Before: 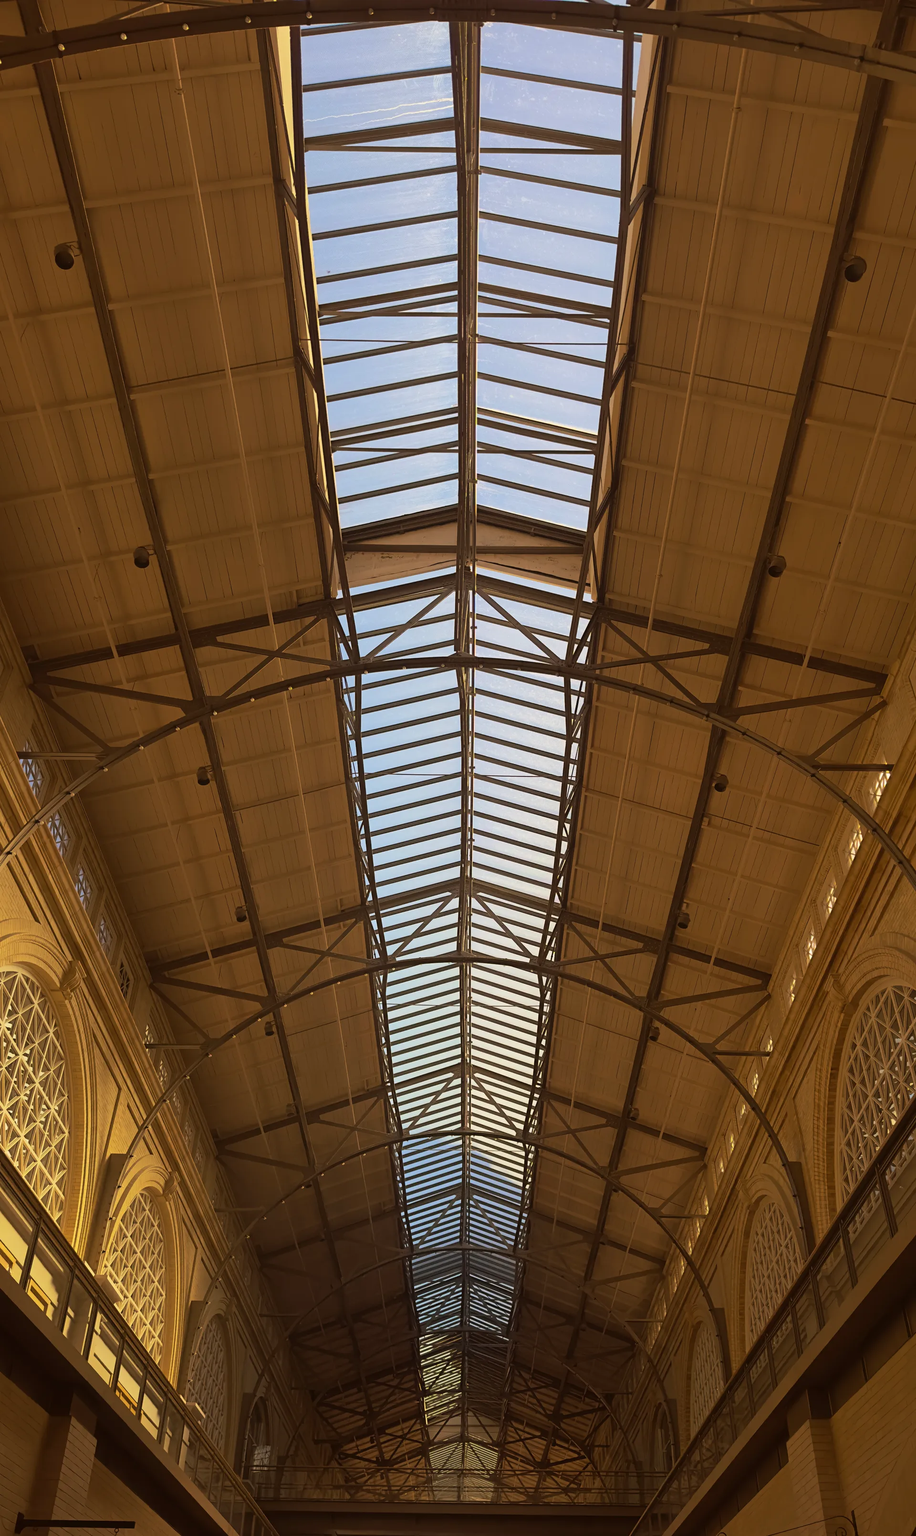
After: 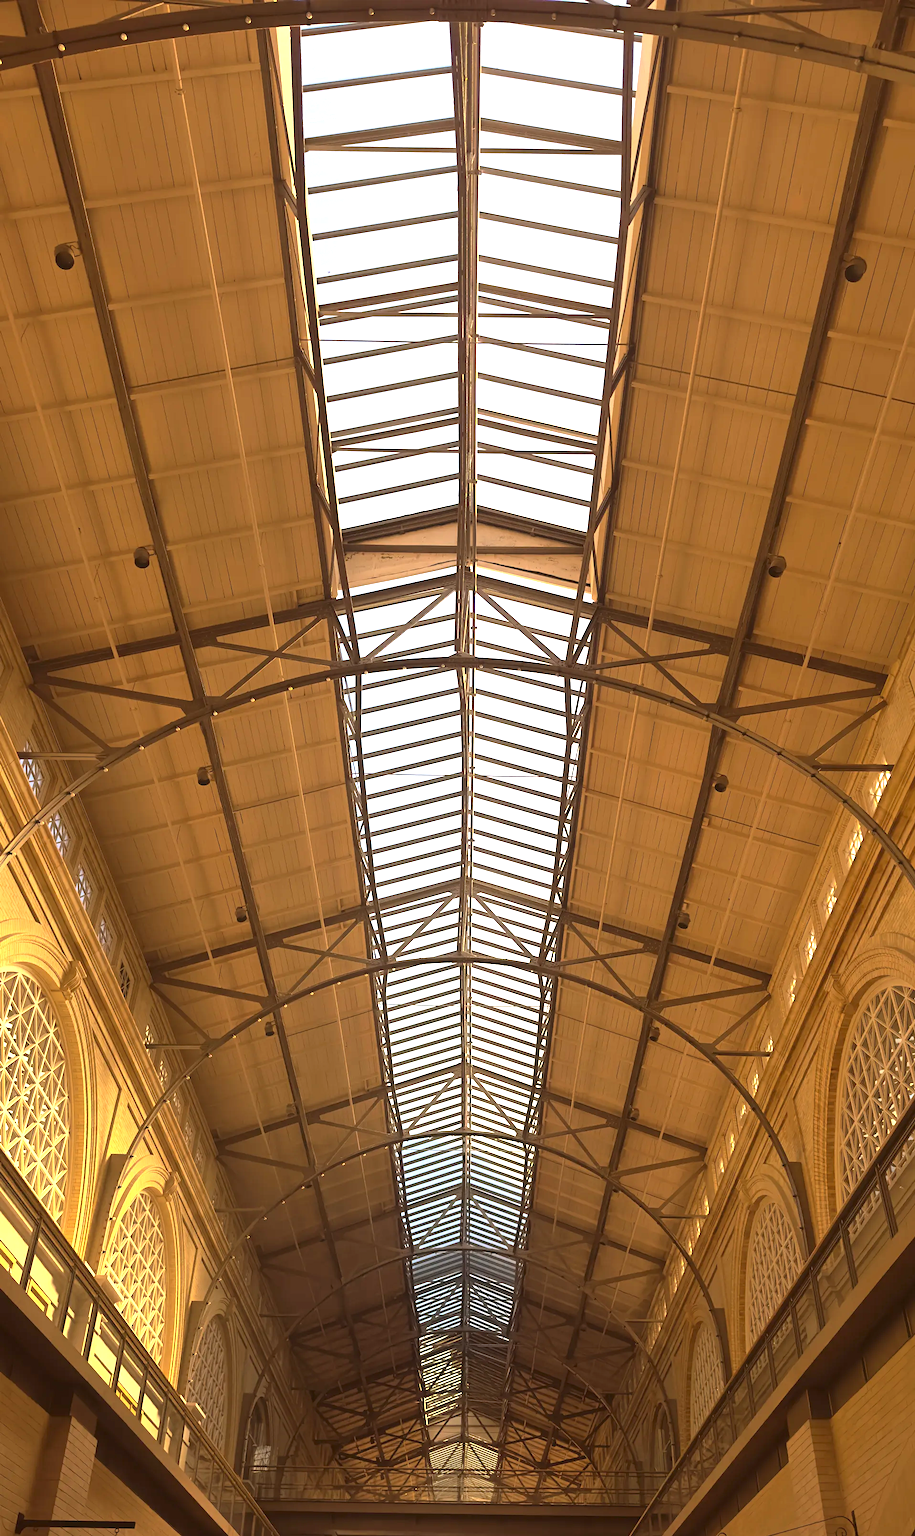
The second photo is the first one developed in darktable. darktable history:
exposure: black level correction 0, exposure 1.384 EV, compensate highlight preservation false
